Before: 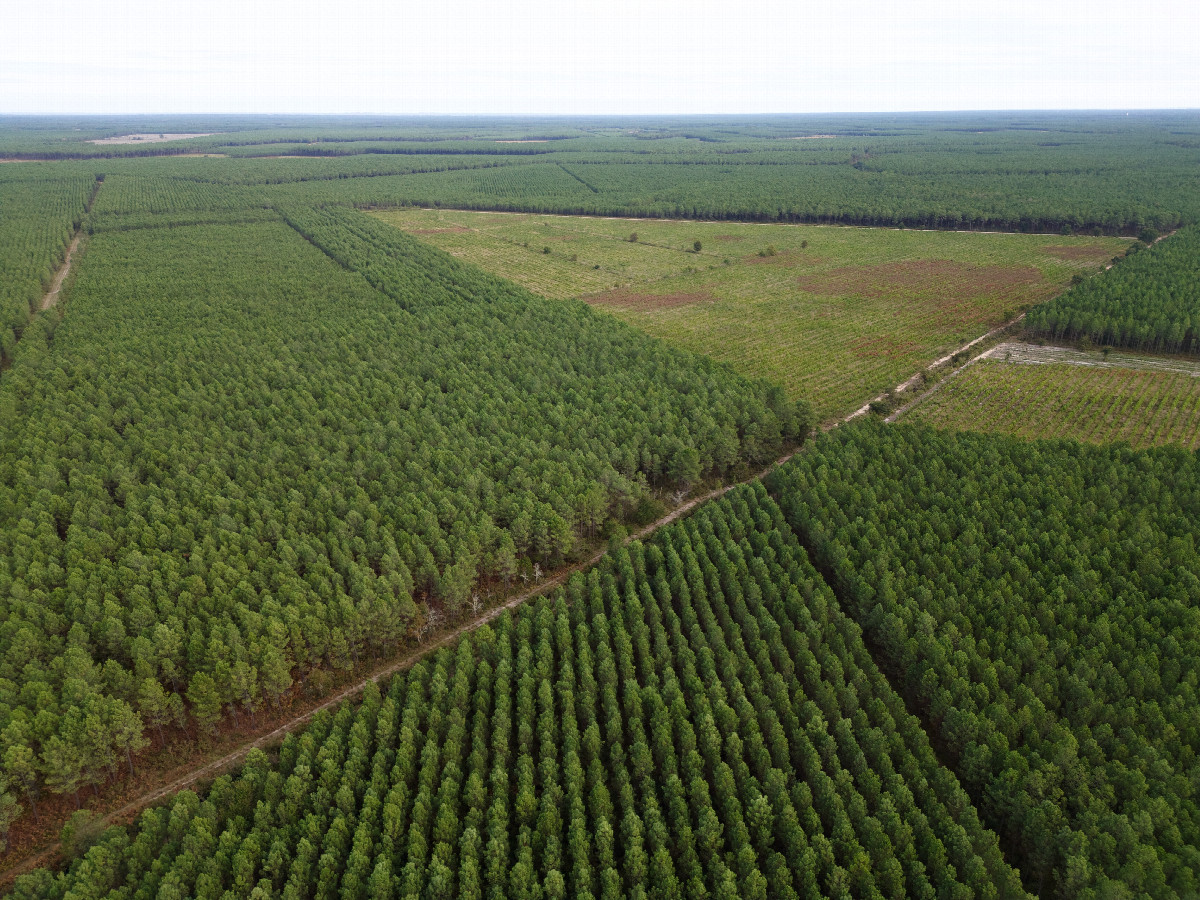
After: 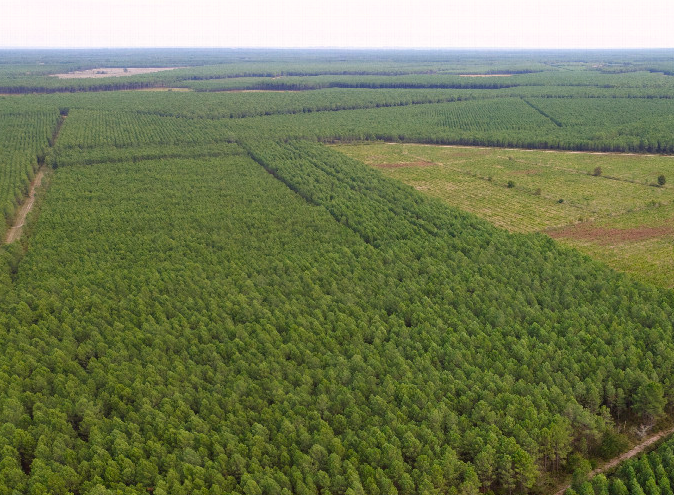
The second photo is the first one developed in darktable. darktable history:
color correction: highlights a* 3.36, highlights b* 2.17, saturation 1.2
crop and rotate: left 3.043%, top 7.372%, right 40.72%, bottom 37.617%
